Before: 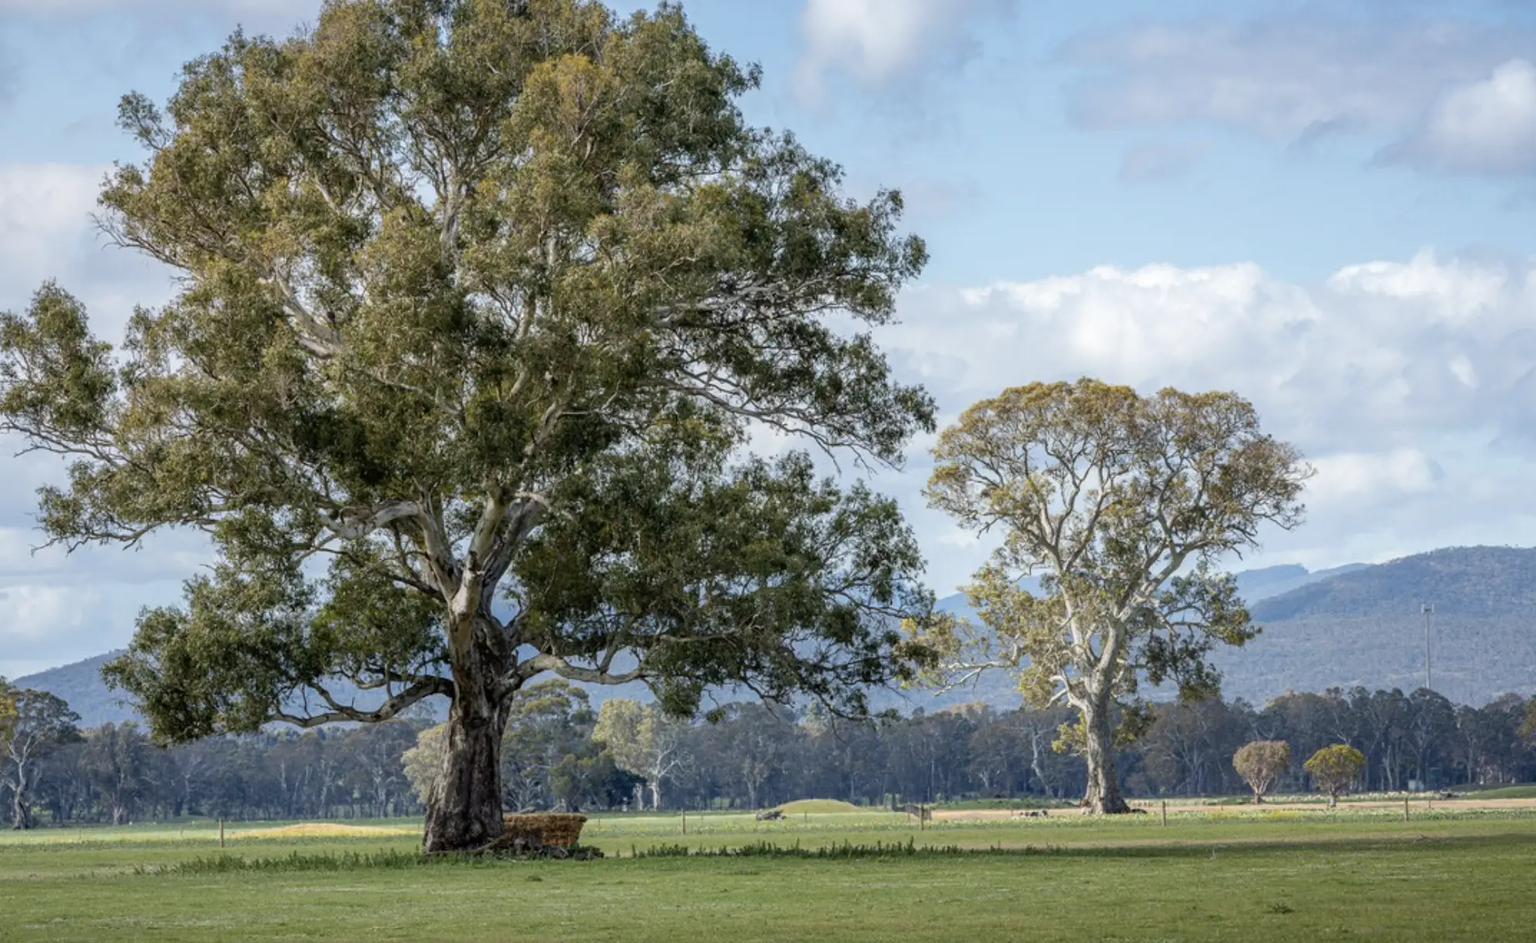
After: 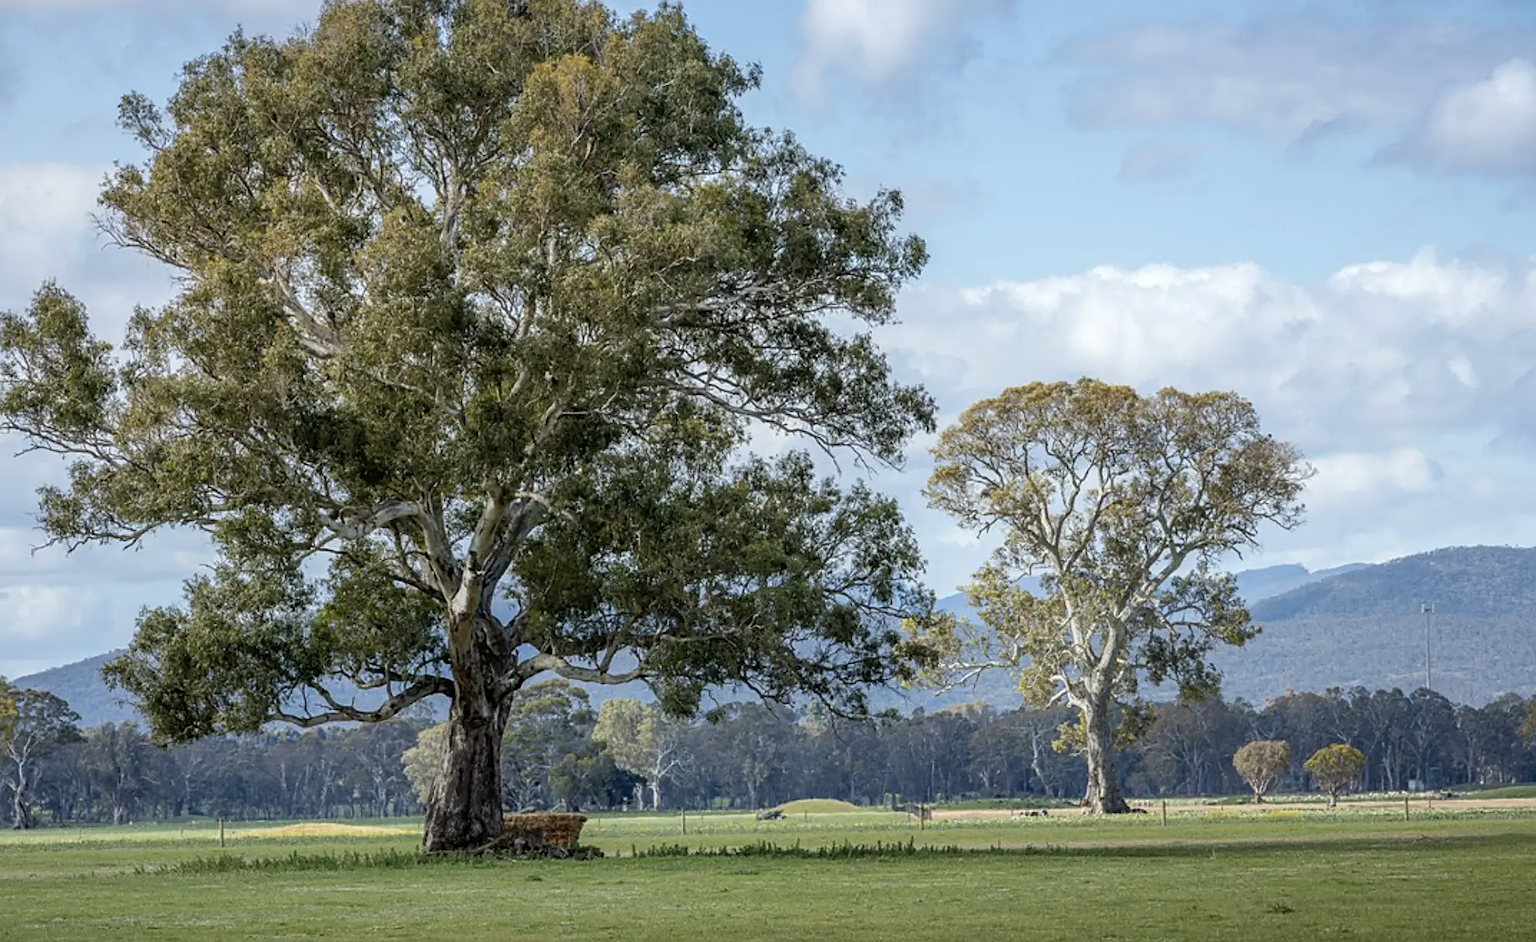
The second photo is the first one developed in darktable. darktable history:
white balance: red 0.986, blue 1.01
sharpen: on, module defaults
